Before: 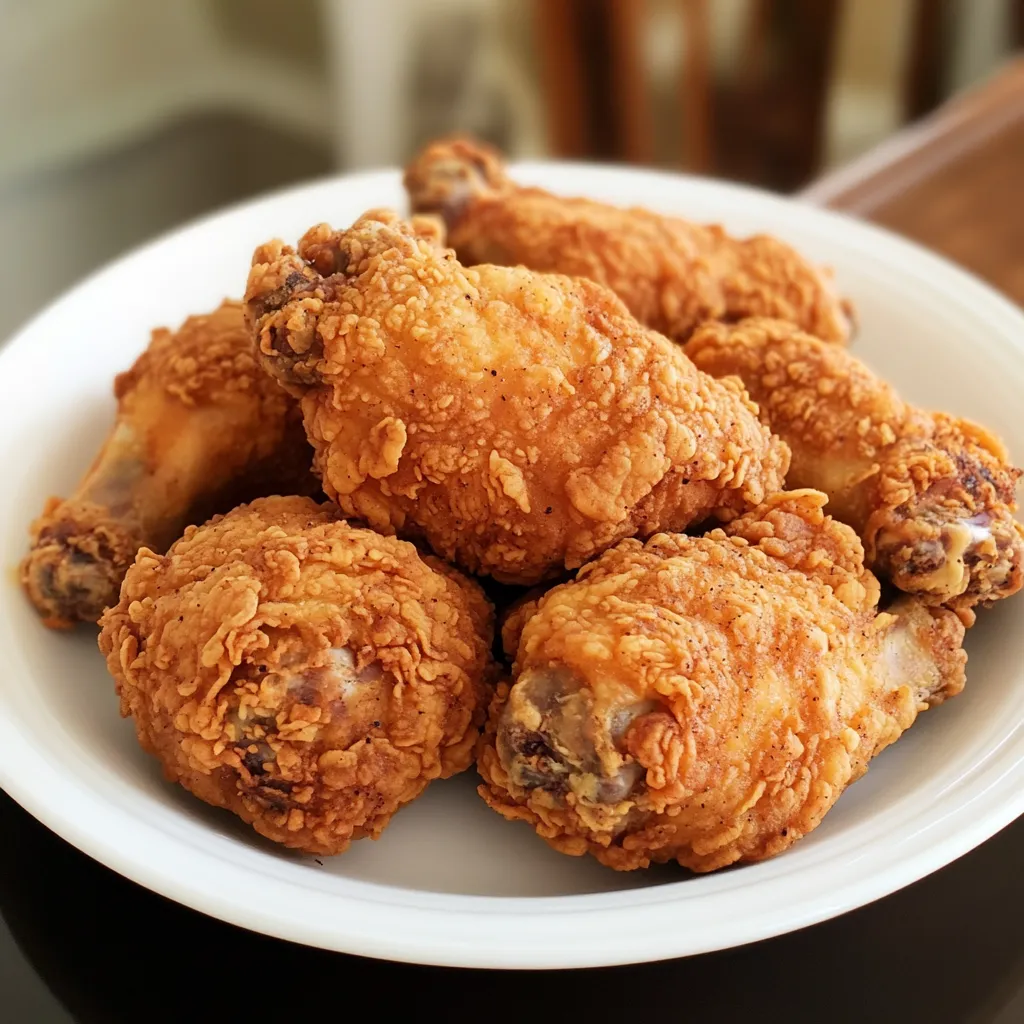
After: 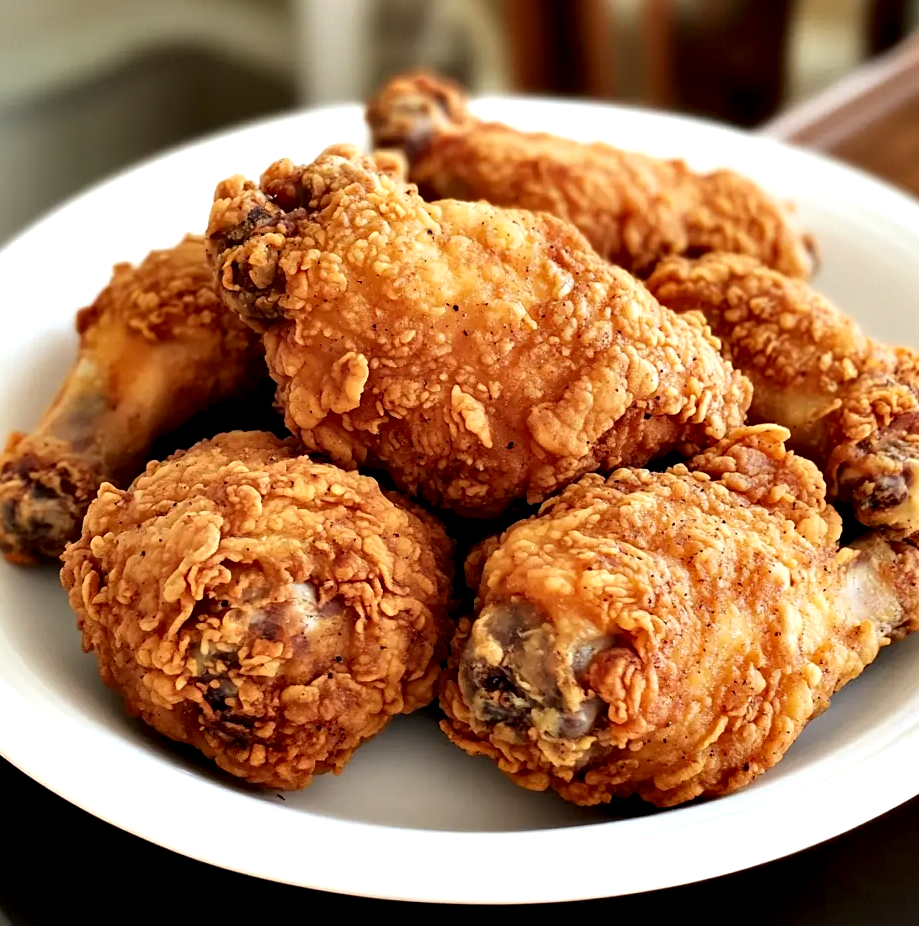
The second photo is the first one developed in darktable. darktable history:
contrast equalizer: y [[0.6 ×6], [0.55 ×6], [0 ×6], [0 ×6], [0 ×6]]
crop: left 3.714%, top 6.361%, right 6.498%, bottom 3.172%
